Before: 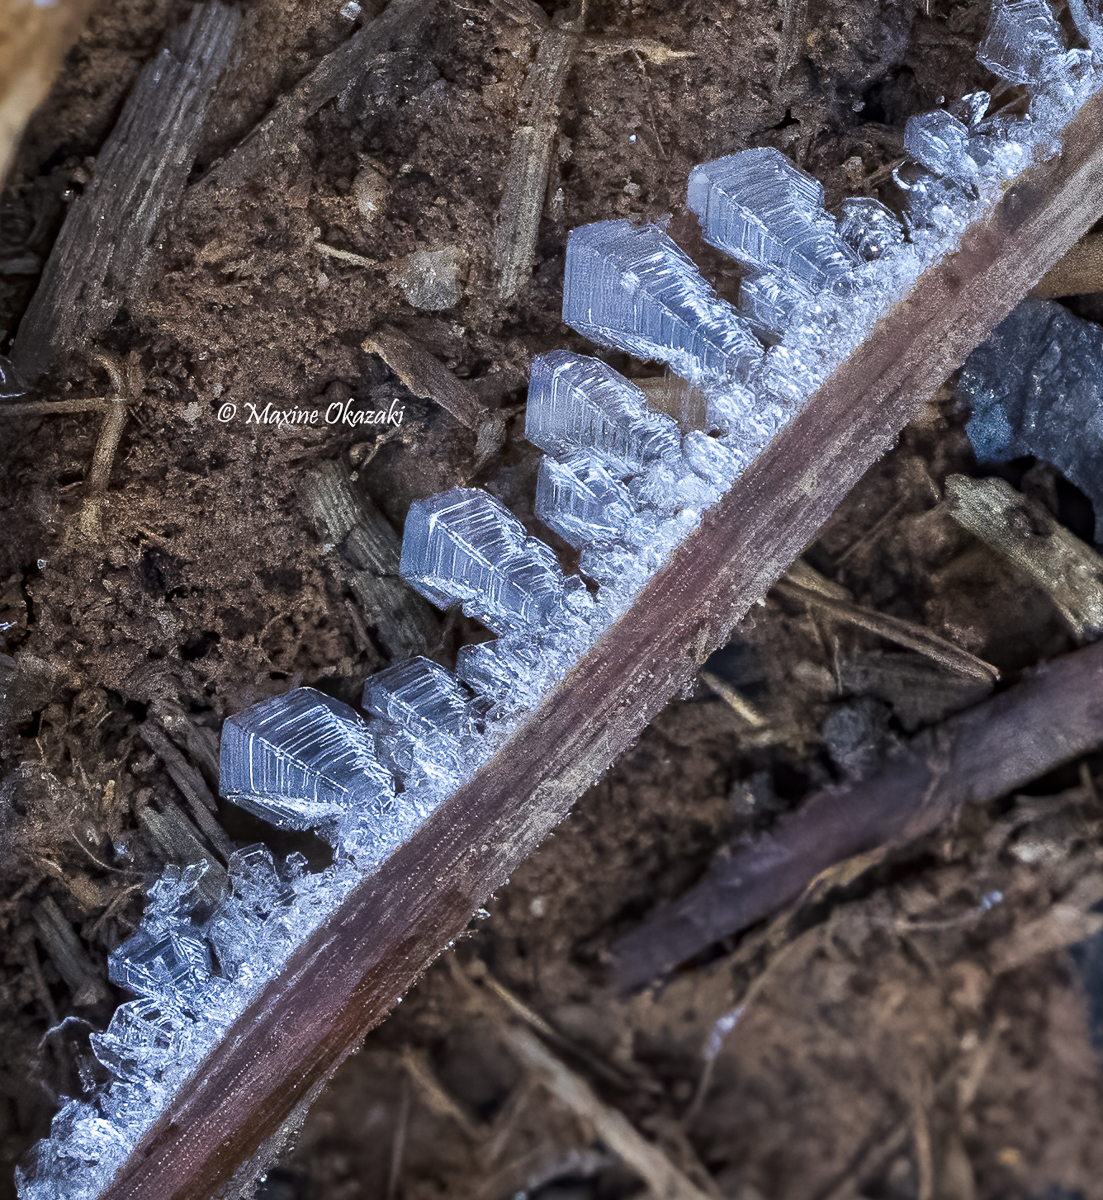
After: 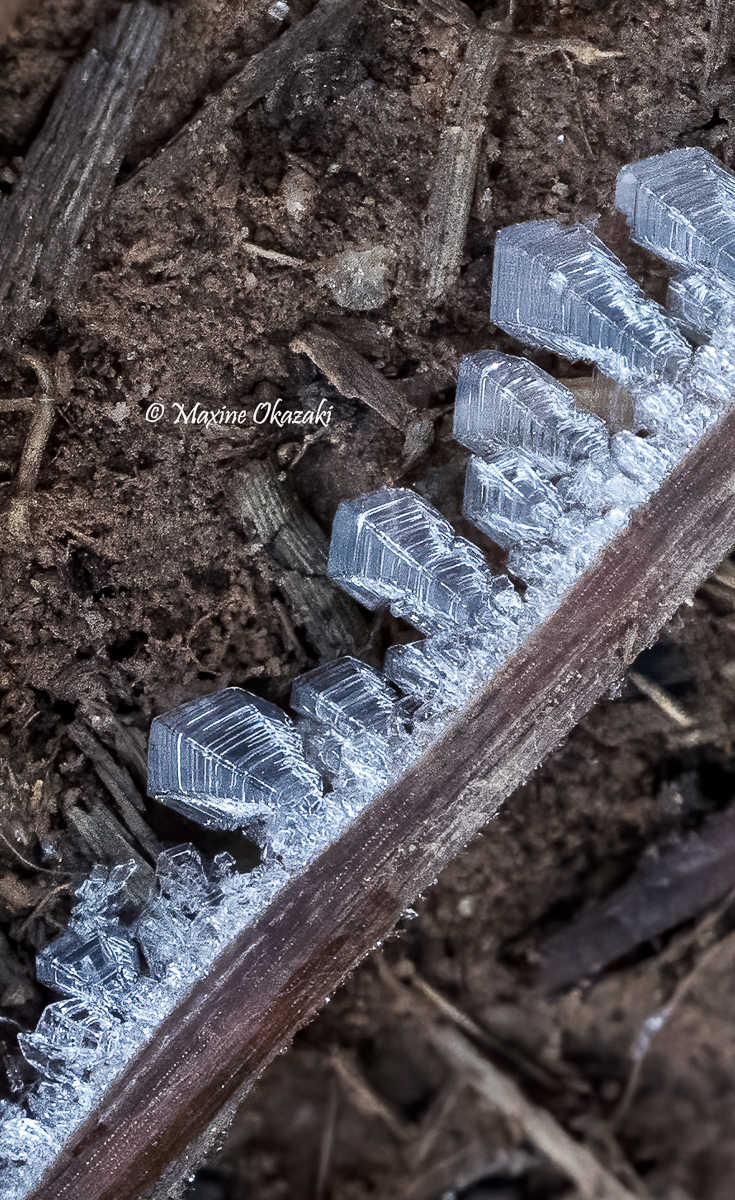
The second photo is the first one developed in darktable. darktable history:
contrast brightness saturation: contrast 0.1, saturation -0.36
crop and rotate: left 6.617%, right 26.717%
